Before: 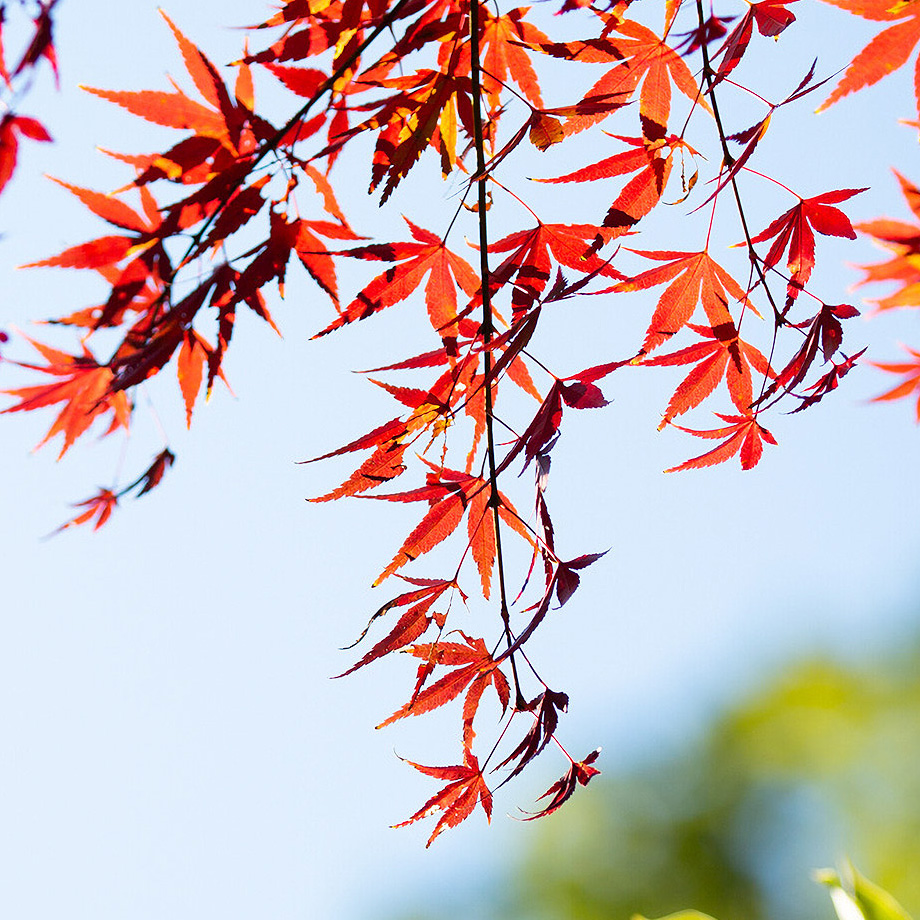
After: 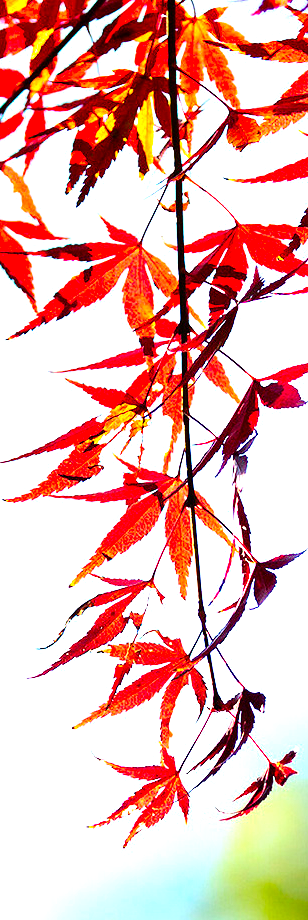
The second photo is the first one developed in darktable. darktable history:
contrast brightness saturation: contrast 0.167, saturation 0.325
crop: left 32.957%, right 33.503%
tone equalizer: -8 EV -1.08 EV, -7 EV -1 EV, -6 EV -0.829 EV, -5 EV -0.571 EV, -3 EV 0.594 EV, -2 EV 0.842 EV, -1 EV 1 EV, +0 EV 1.06 EV, mask exposure compensation -0.504 EV
